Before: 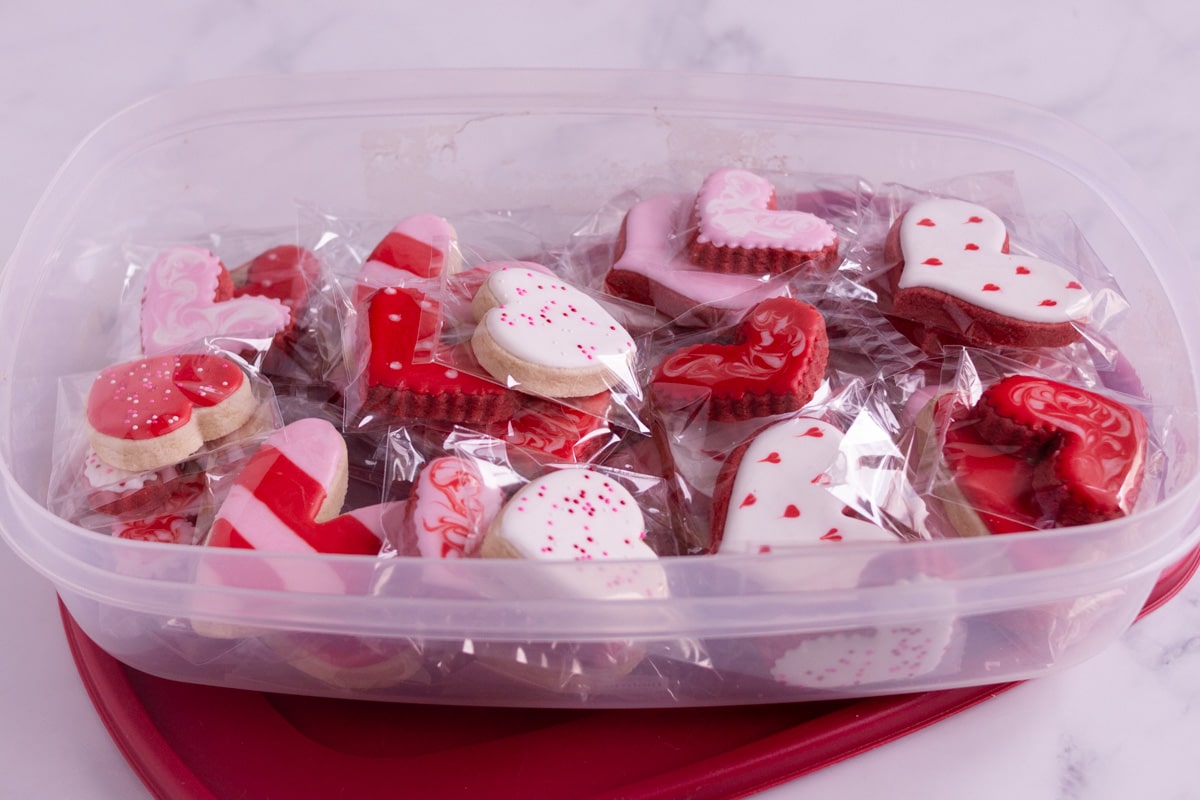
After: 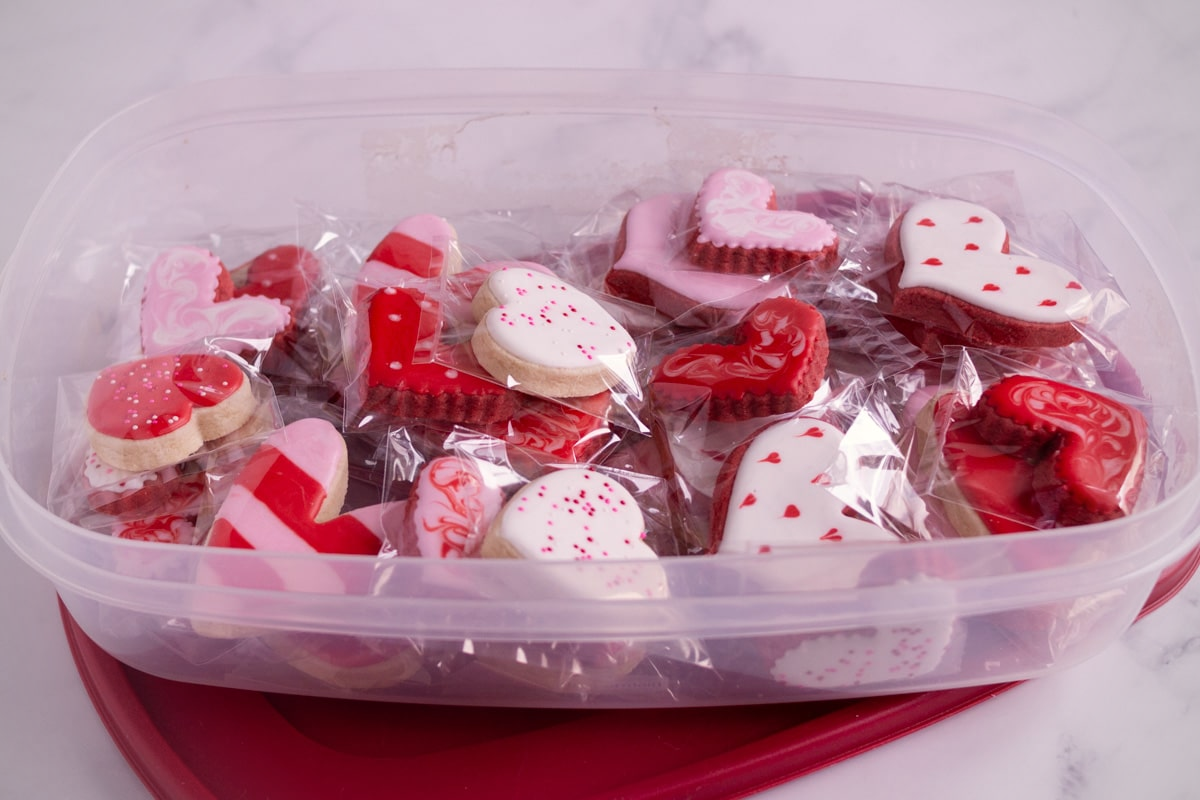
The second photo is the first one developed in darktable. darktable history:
vignetting: brightness -0.281, unbound false
color correction: highlights b* 2.9
